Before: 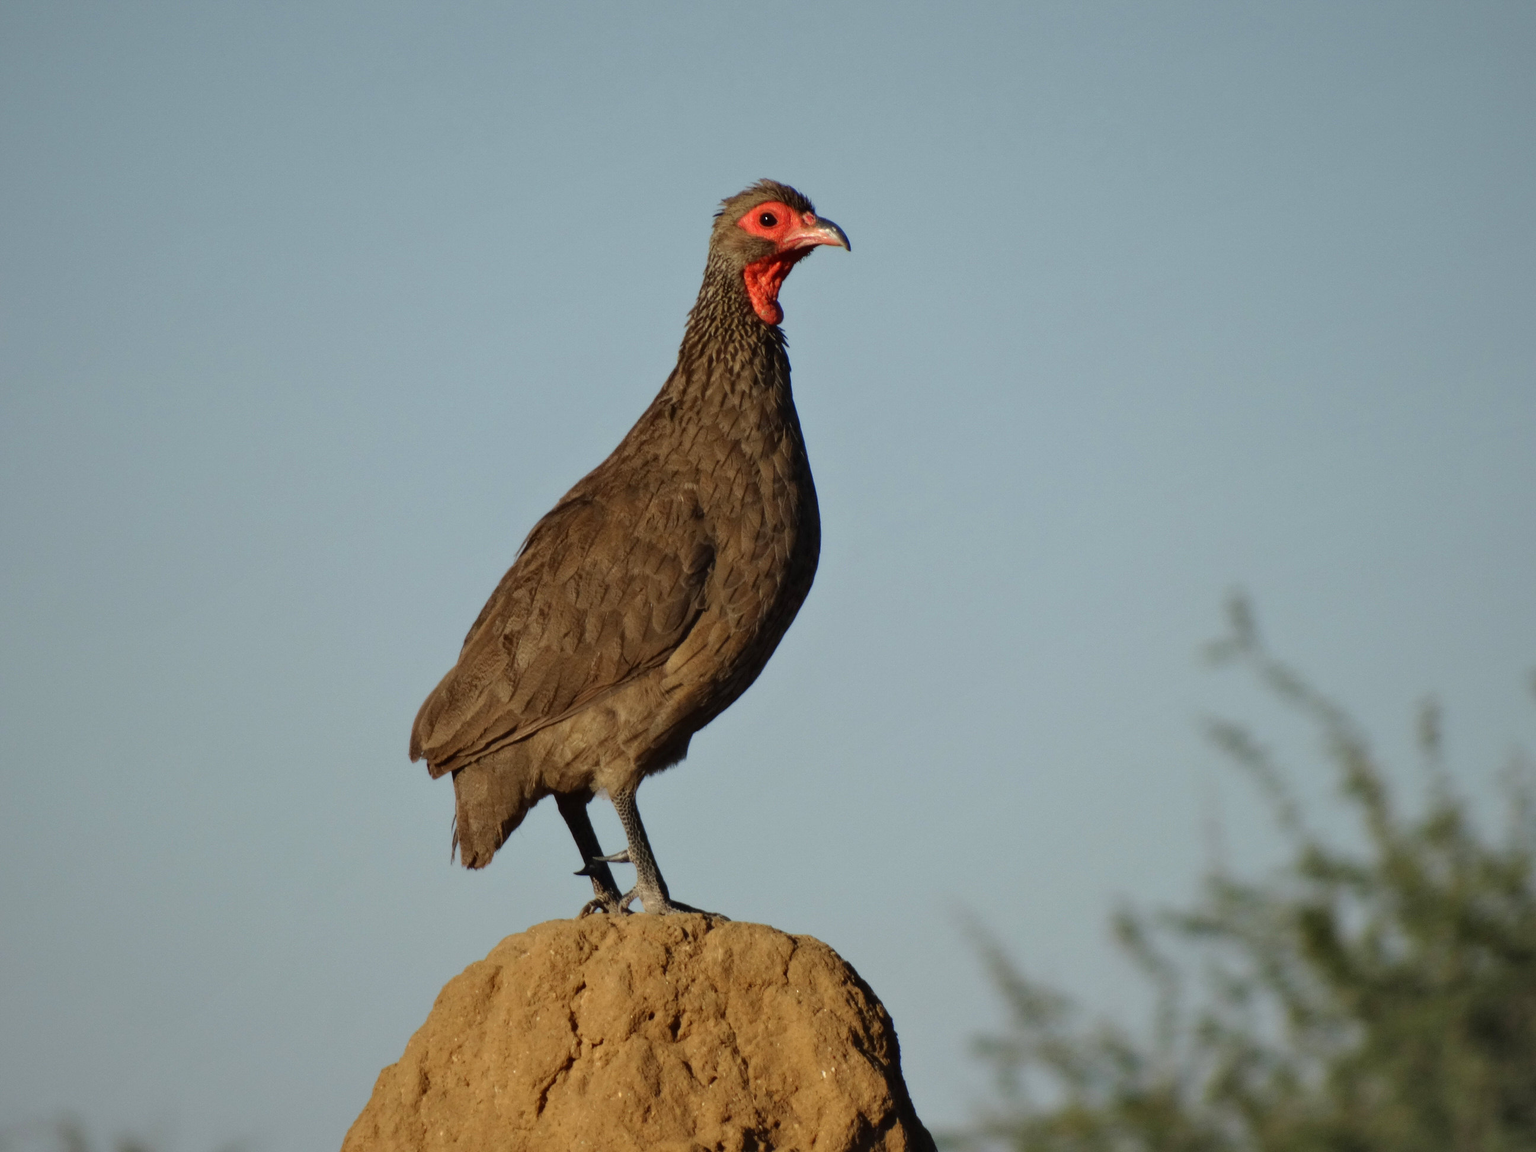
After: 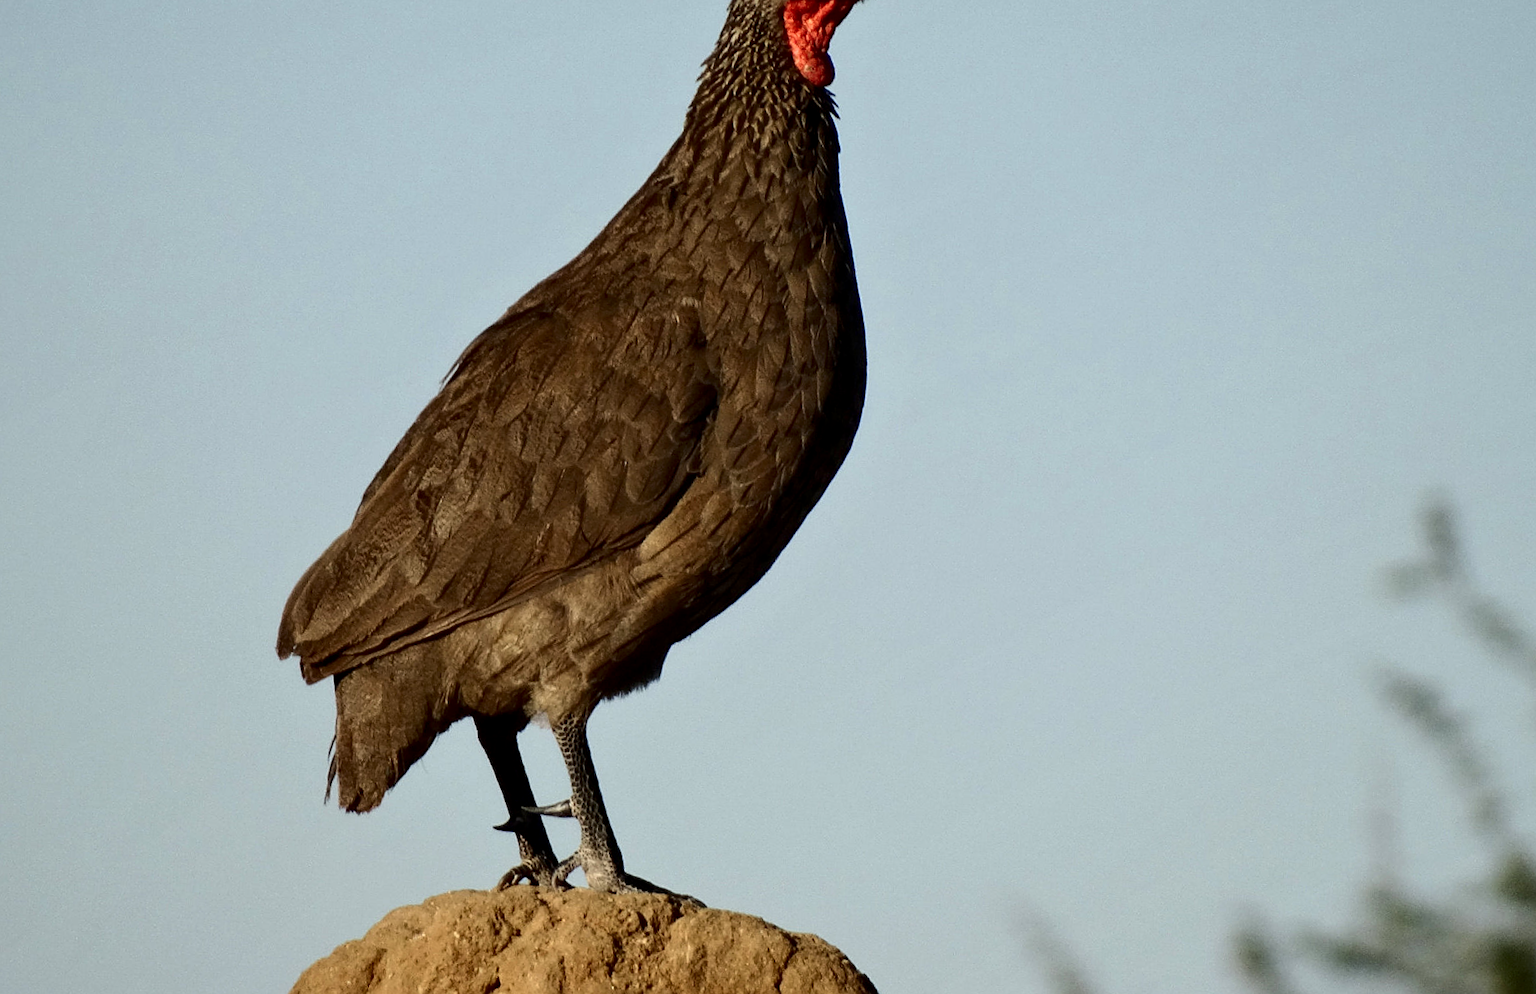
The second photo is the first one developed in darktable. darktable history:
contrast brightness saturation: contrast 0.281
sharpen: on, module defaults
levels: black 8.55%
local contrast: highlights 105%, shadows 102%, detail 119%, midtone range 0.2
crop and rotate: angle -3.75°, left 9.852%, top 20.601%, right 11.945%, bottom 11.812%
